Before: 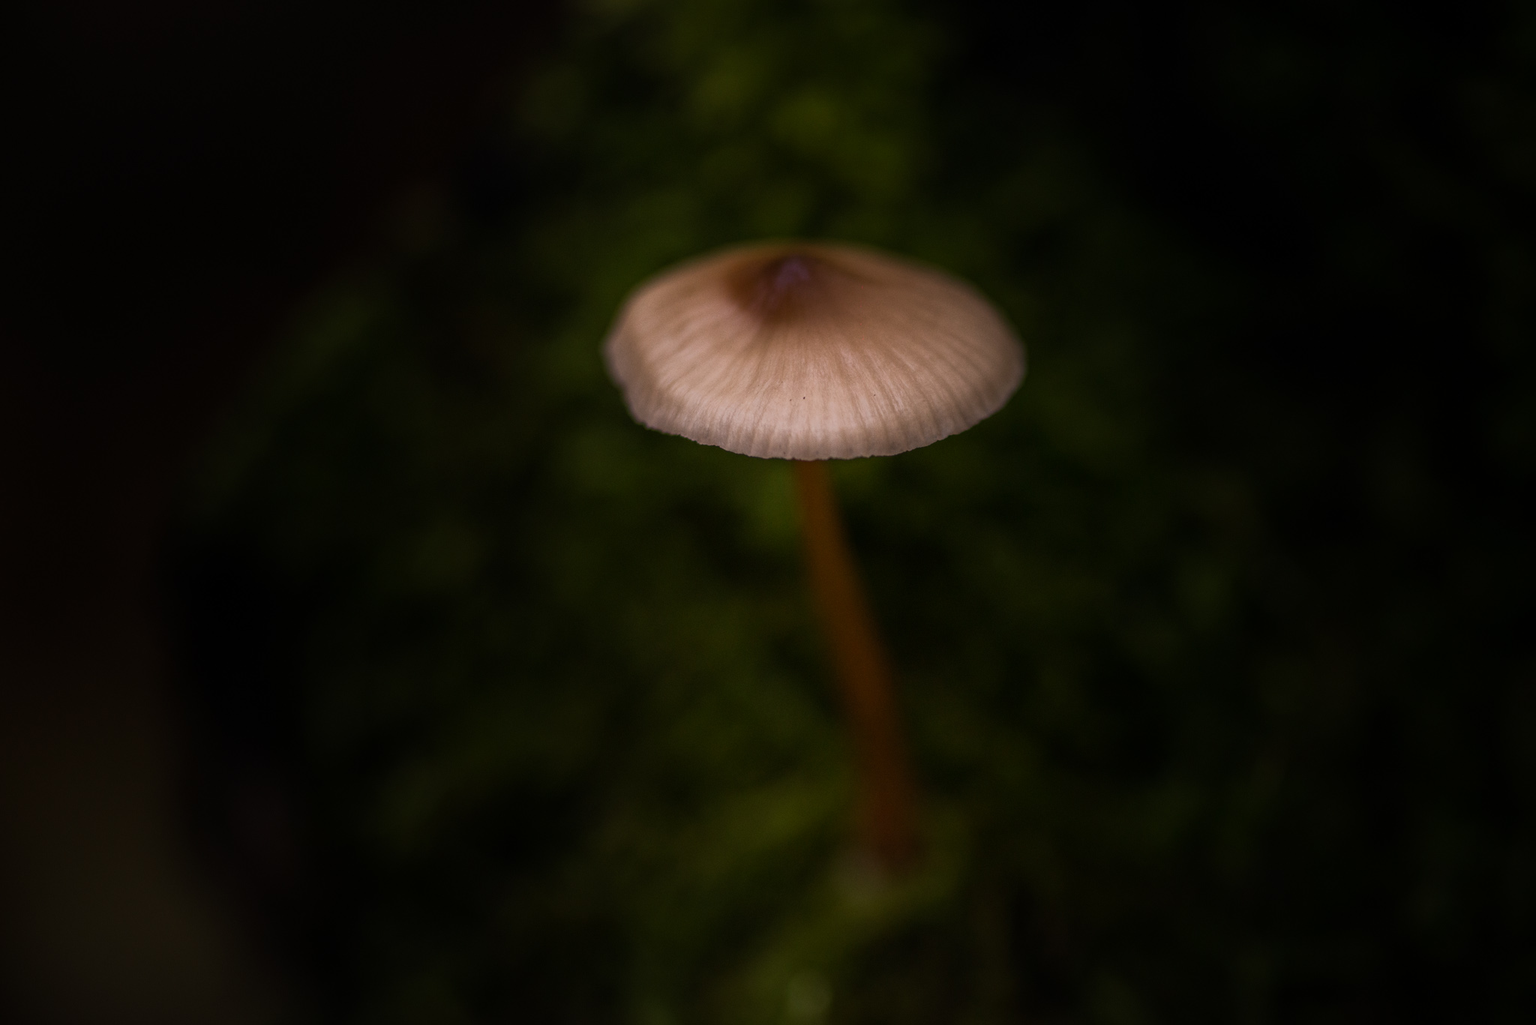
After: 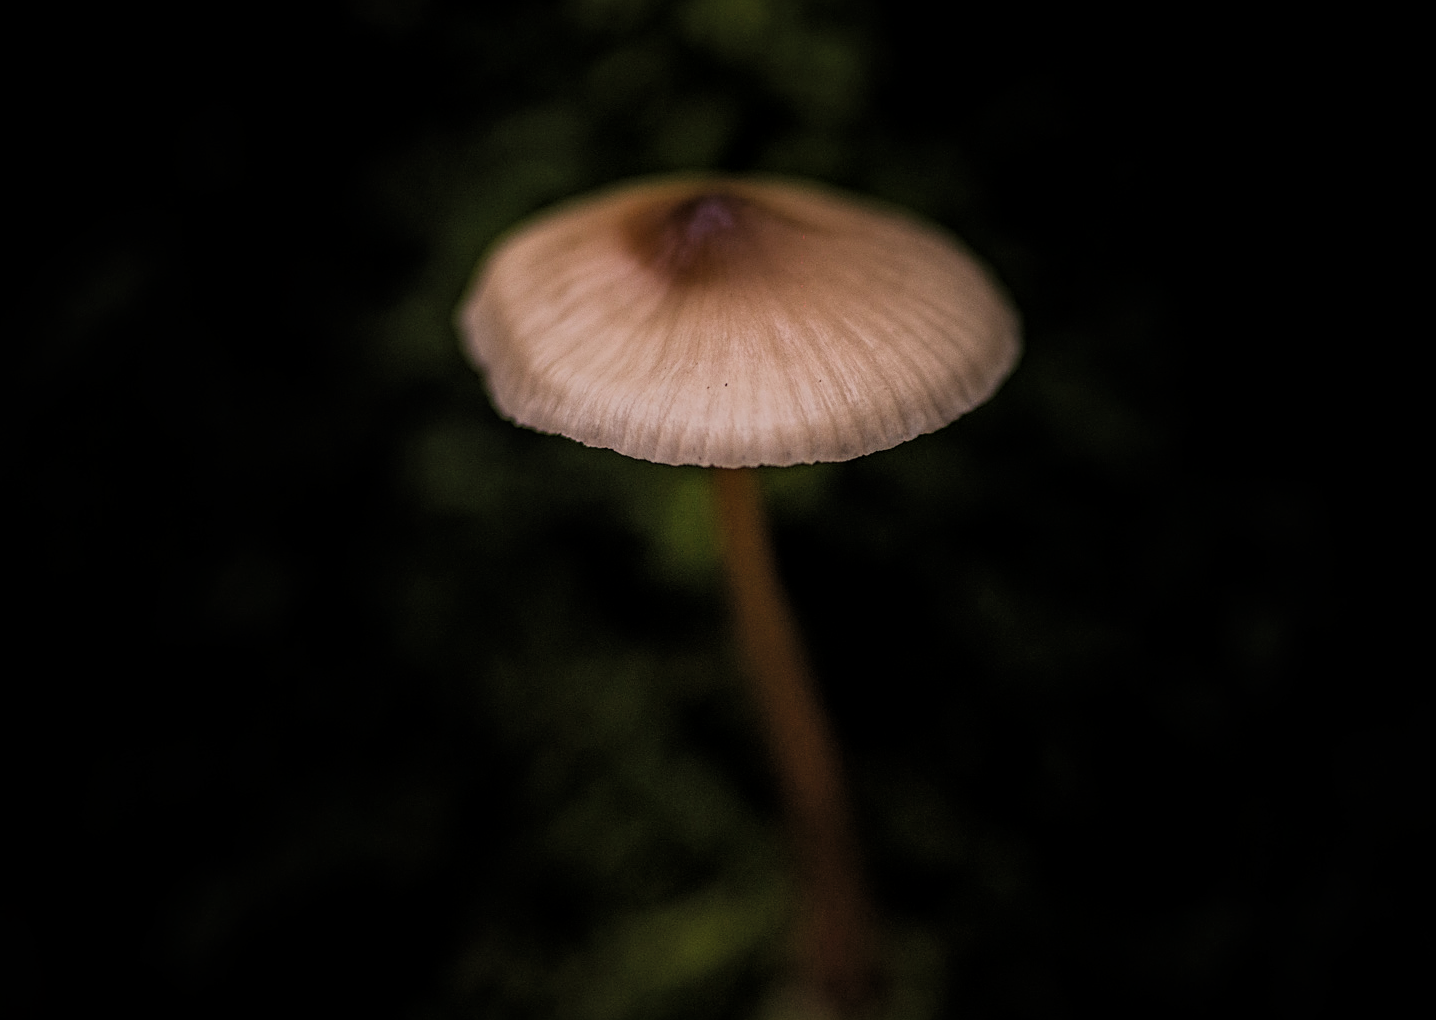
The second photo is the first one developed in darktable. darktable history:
local contrast: on, module defaults
sharpen: on, module defaults
filmic rgb: black relative exposure -6.98 EV, white relative exposure 5.66 EV, hardness 2.86, color science v4 (2020)
exposure: black level correction 0.001, exposure 0.499 EV, compensate highlight preservation false
crop and rotate: left 16.936%, top 10.688%, right 12.923%, bottom 14.636%
